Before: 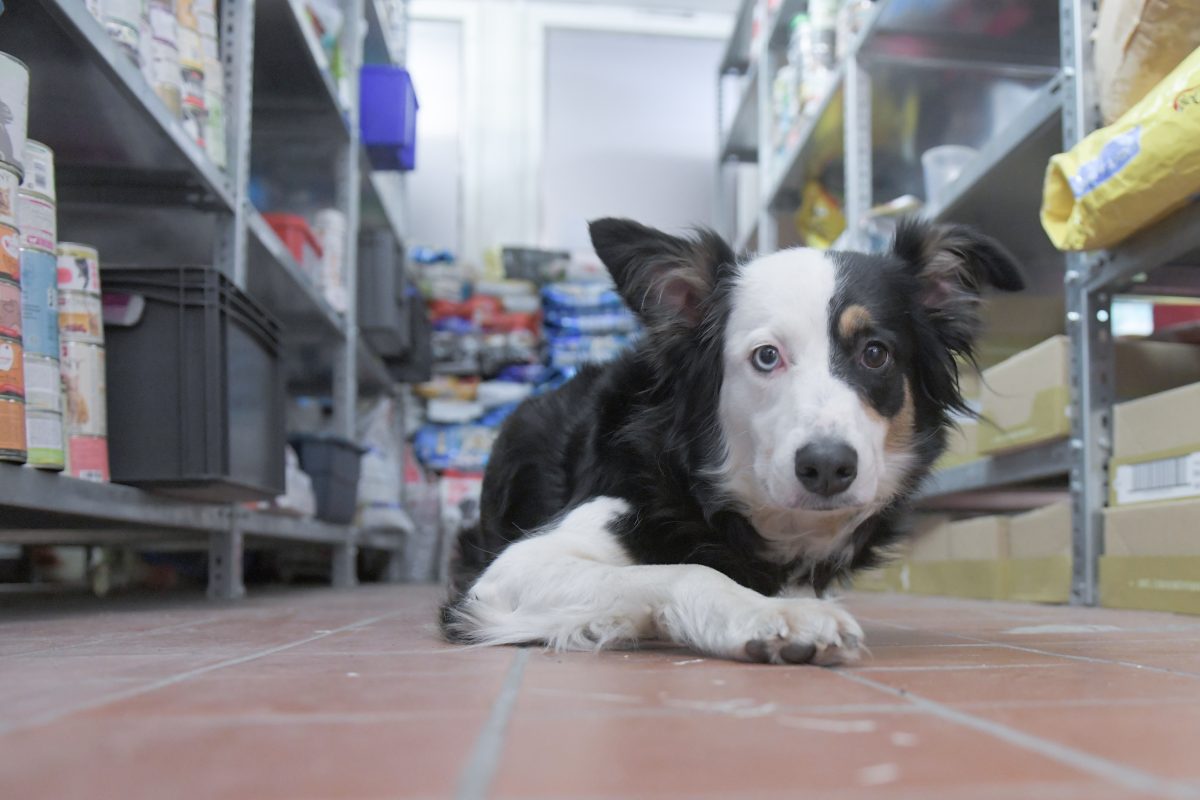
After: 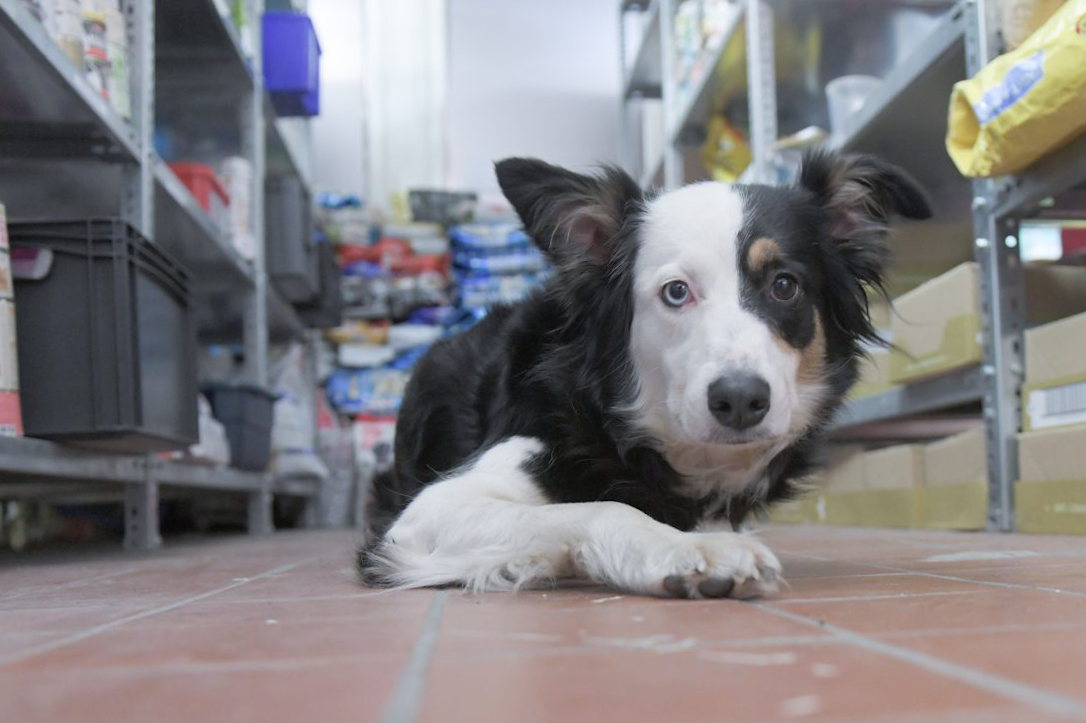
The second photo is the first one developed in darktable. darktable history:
crop and rotate: angle 1.64°, left 5.617%, top 5.714%
